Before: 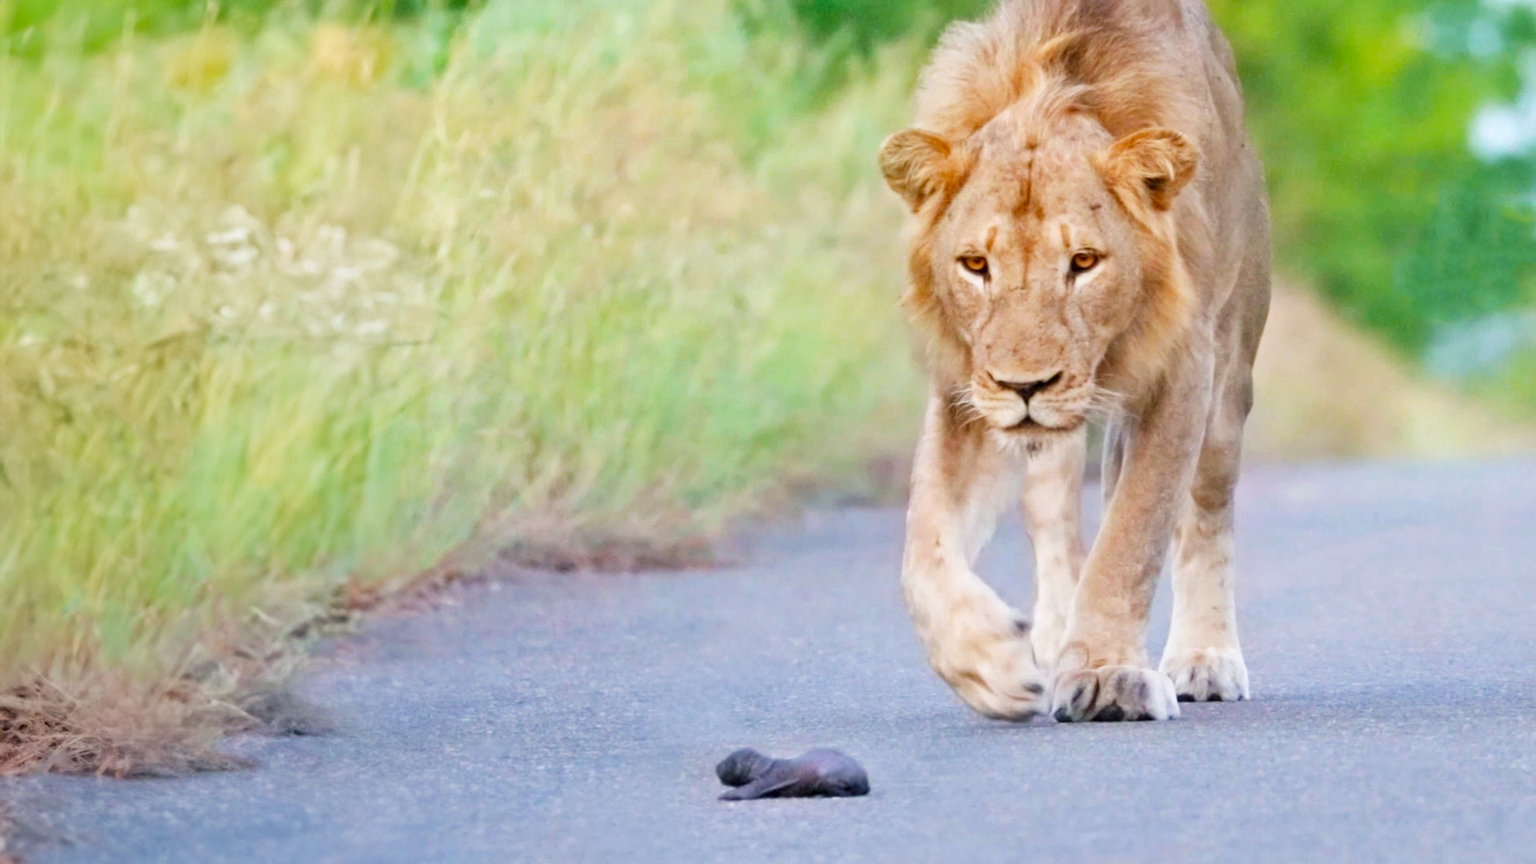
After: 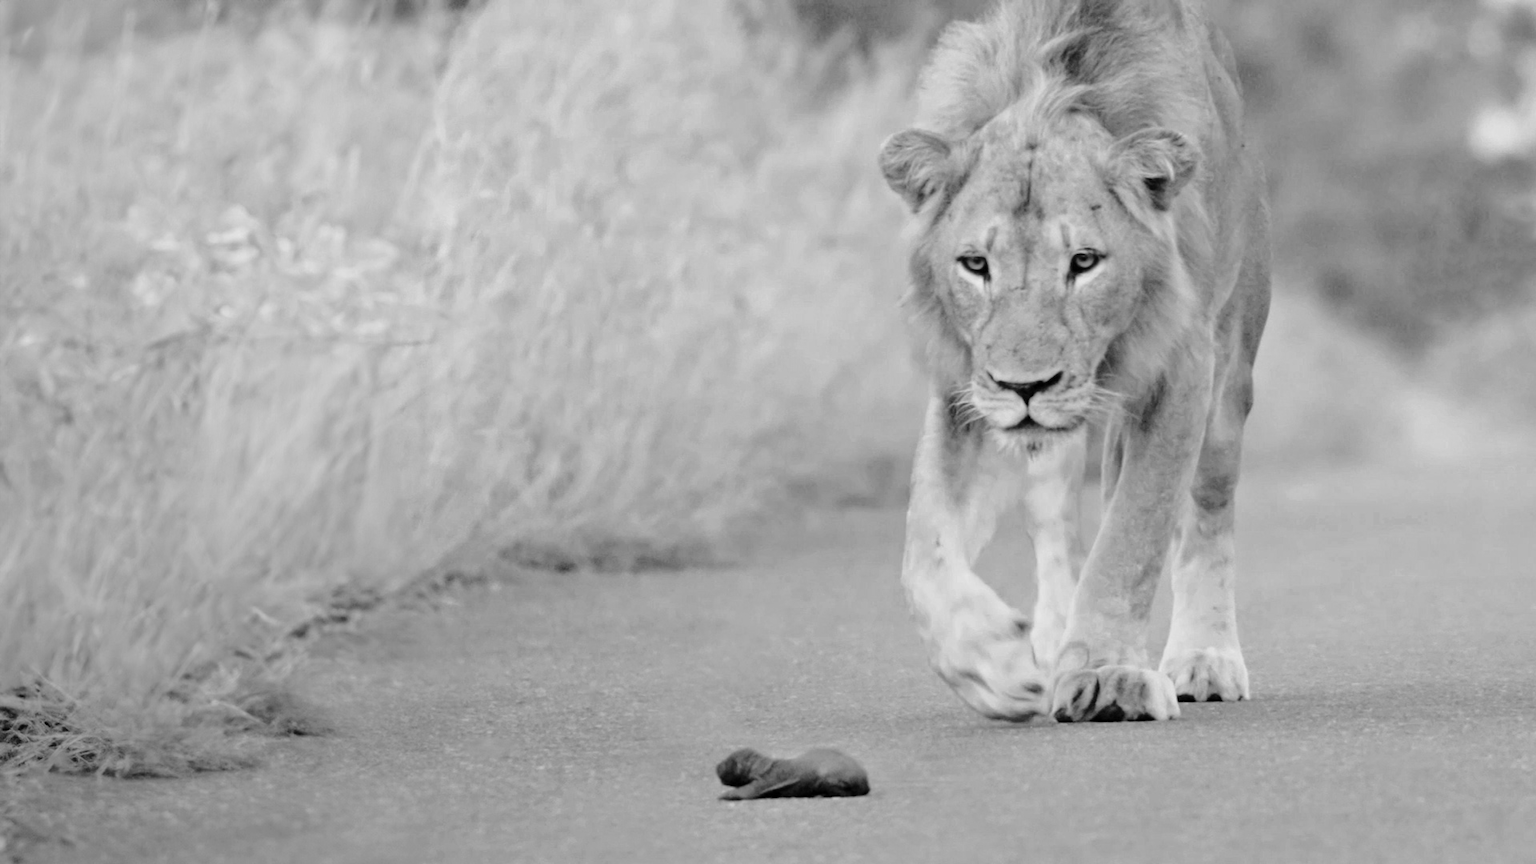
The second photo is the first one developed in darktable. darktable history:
monochrome: a -6.99, b 35.61, size 1.4
tone curve: curves: ch0 [(0, 0) (0.181, 0.087) (0.498, 0.485) (0.78, 0.742) (0.993, 0.954)]; ch1 [(0, 0) (0.311, 0.149) (0.395, 0.349) (0.488, 0.477) (0.612, 0.641) (1, 1)]; ch2 [(0, 0) (0.5, 0.5) (0.638, 0.667) (1, 1)], color space Lab, independent channels, preserve colors none
